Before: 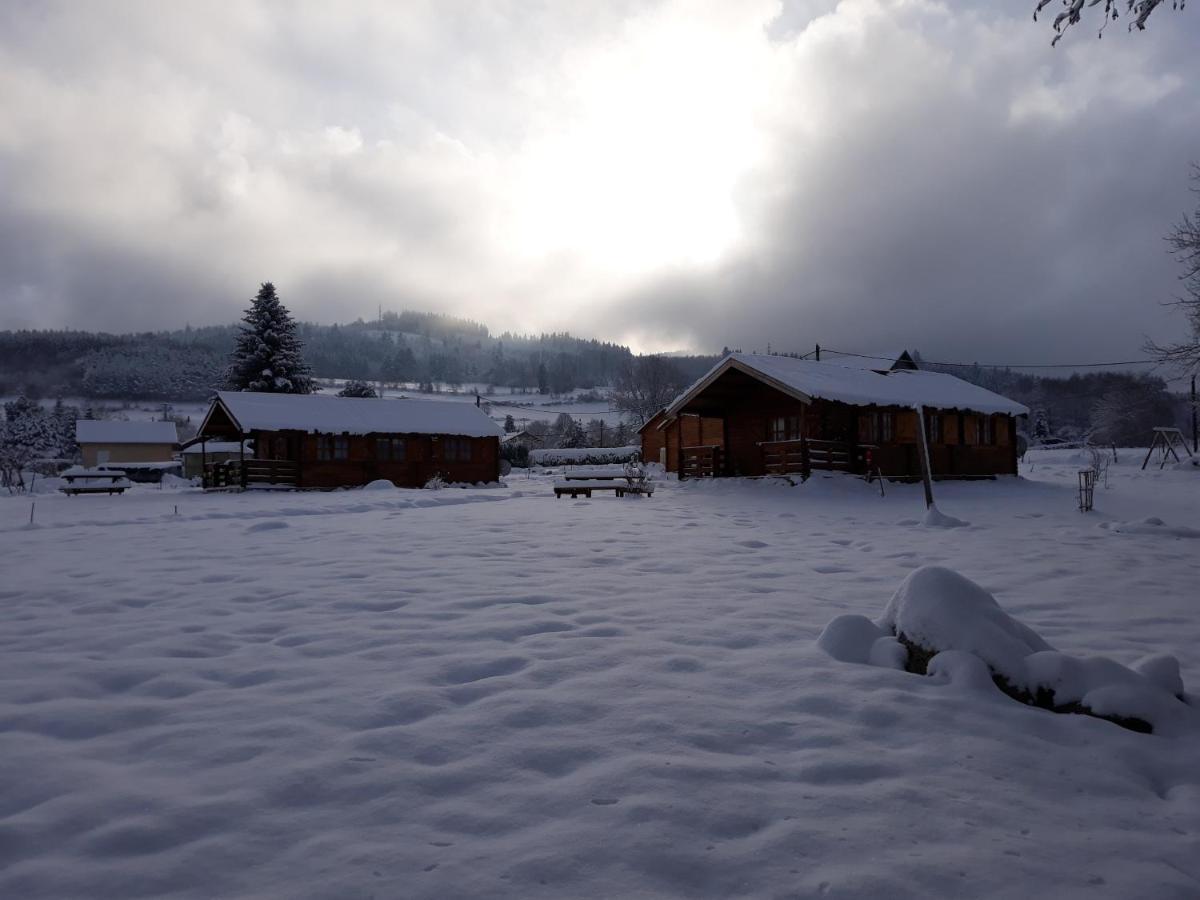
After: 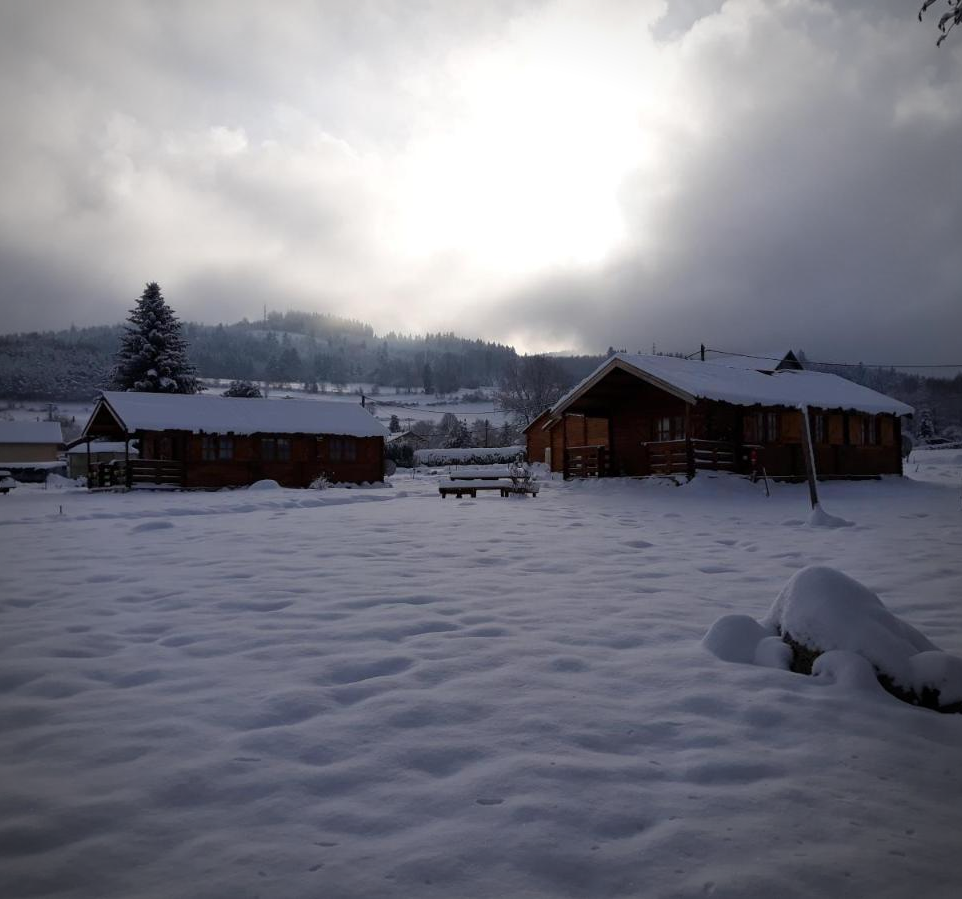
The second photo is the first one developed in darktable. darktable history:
vignetting: on, module defaults
crop and rotate: left 9.597%, right 10.195%
rgb levels: preserve colors max RGB
